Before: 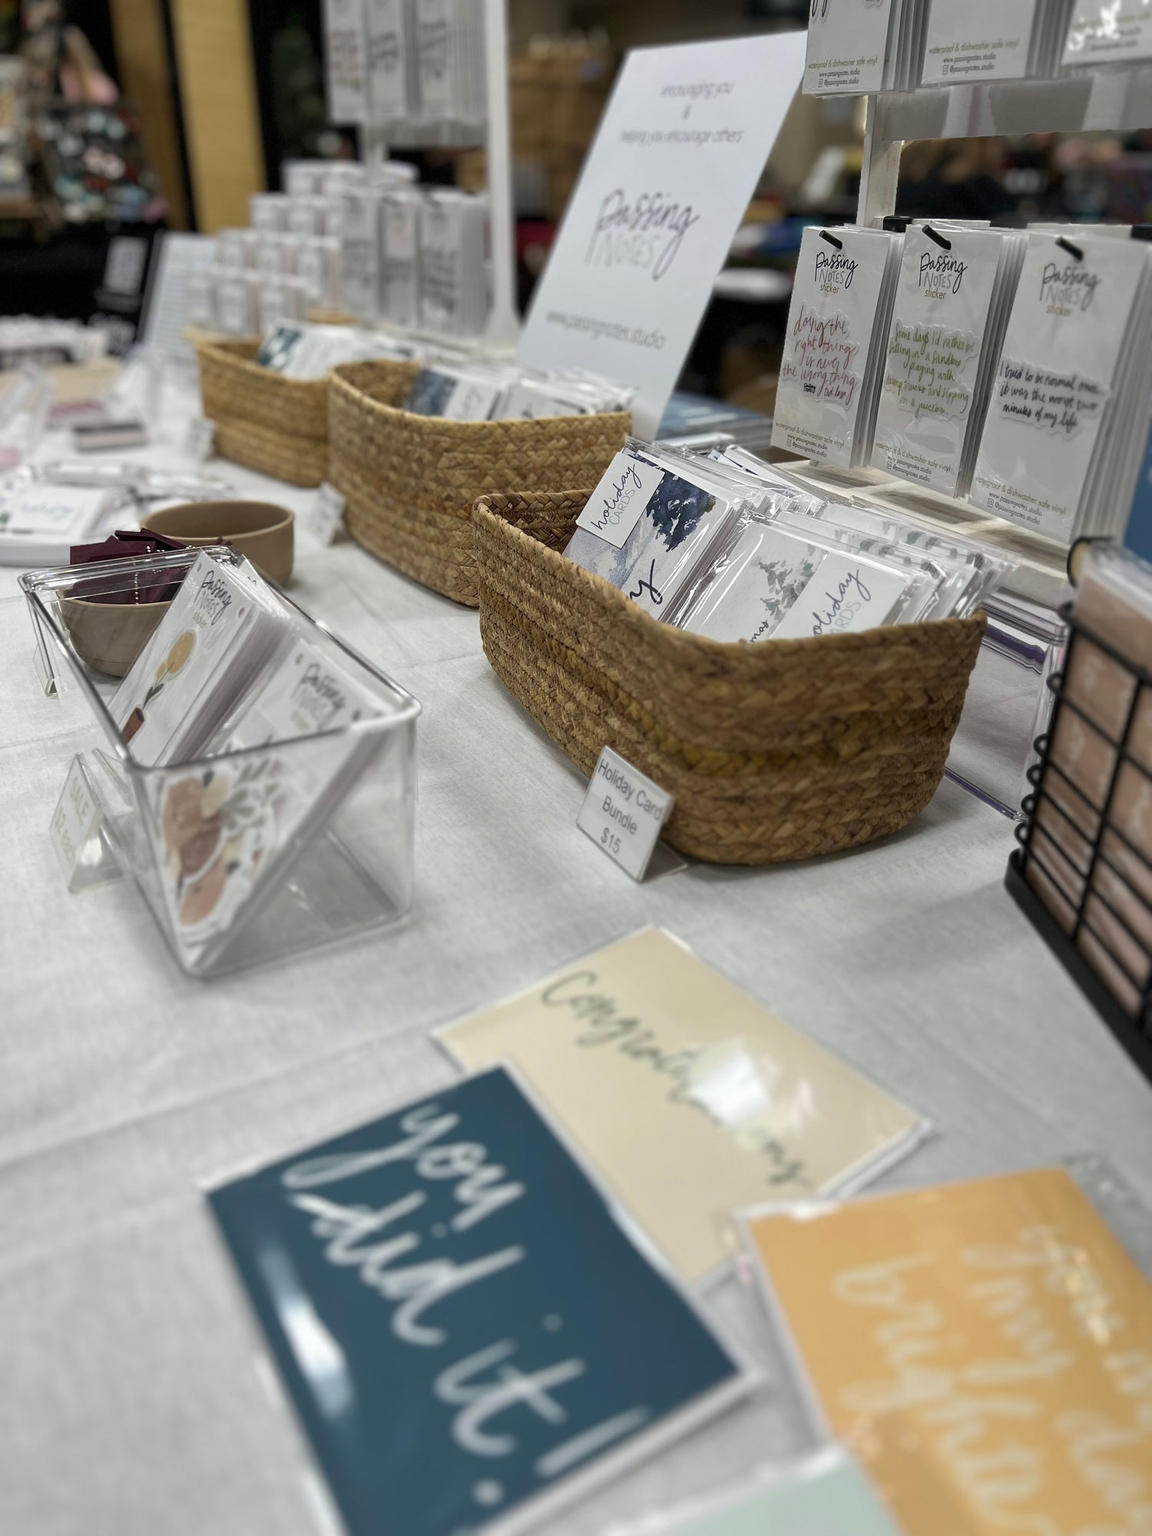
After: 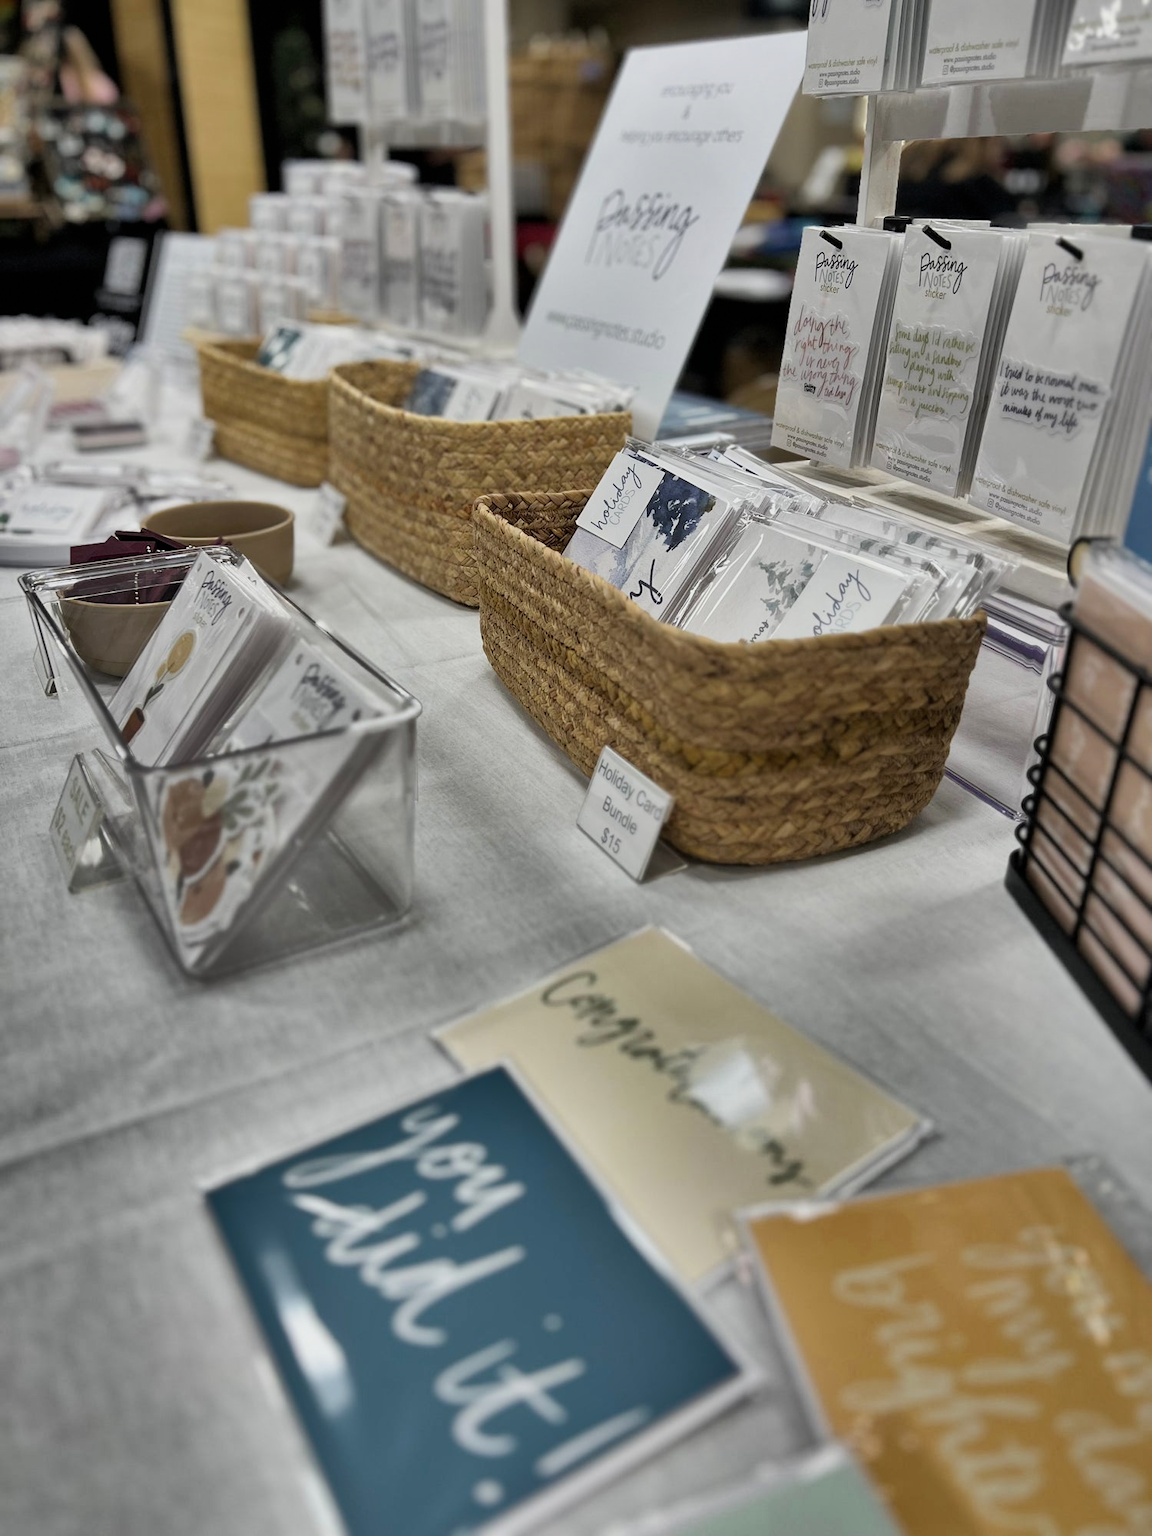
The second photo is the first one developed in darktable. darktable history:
filmic rgb: black relative exposure -8 EV, white relative exposure 3.89 EV, hardness 4.24
exposure: black level correction 0, exposure 0.498 EV, compensate highlight preservation false
shadows and highlights: shadows 17.83, highlights -83.3, soften with gaussian
